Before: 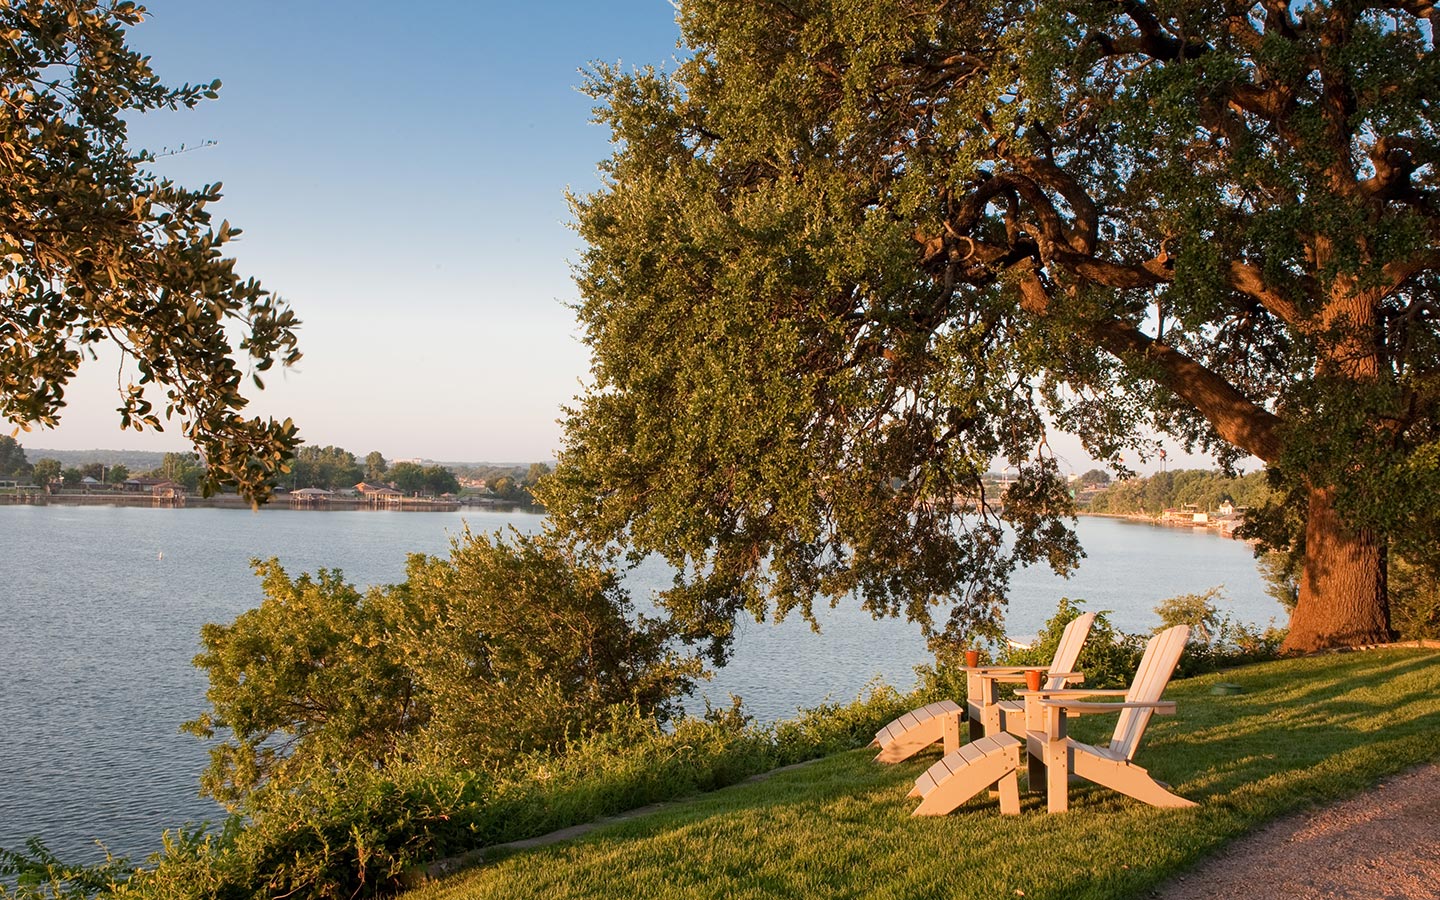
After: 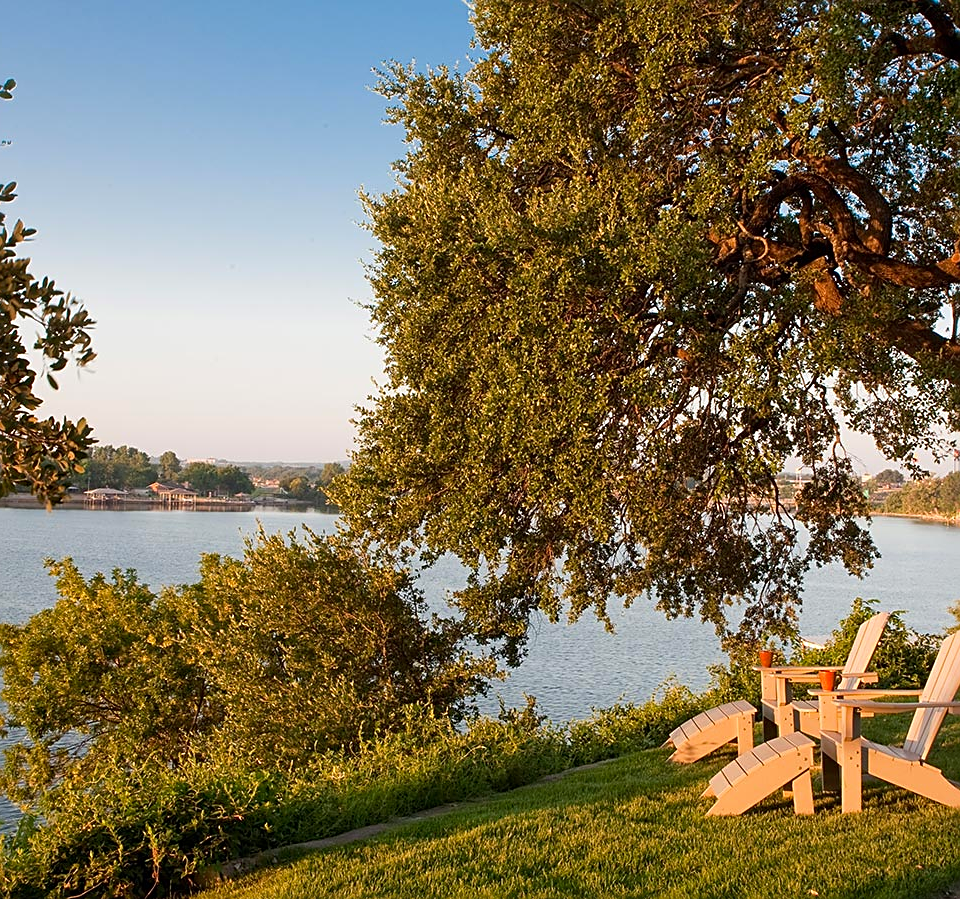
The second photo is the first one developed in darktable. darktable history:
crop and rotate: left 14.373%, right 18.927%
sharpen: on, module defaults
contrast brightness saturation: contrast 0.036, saturation 0.156
